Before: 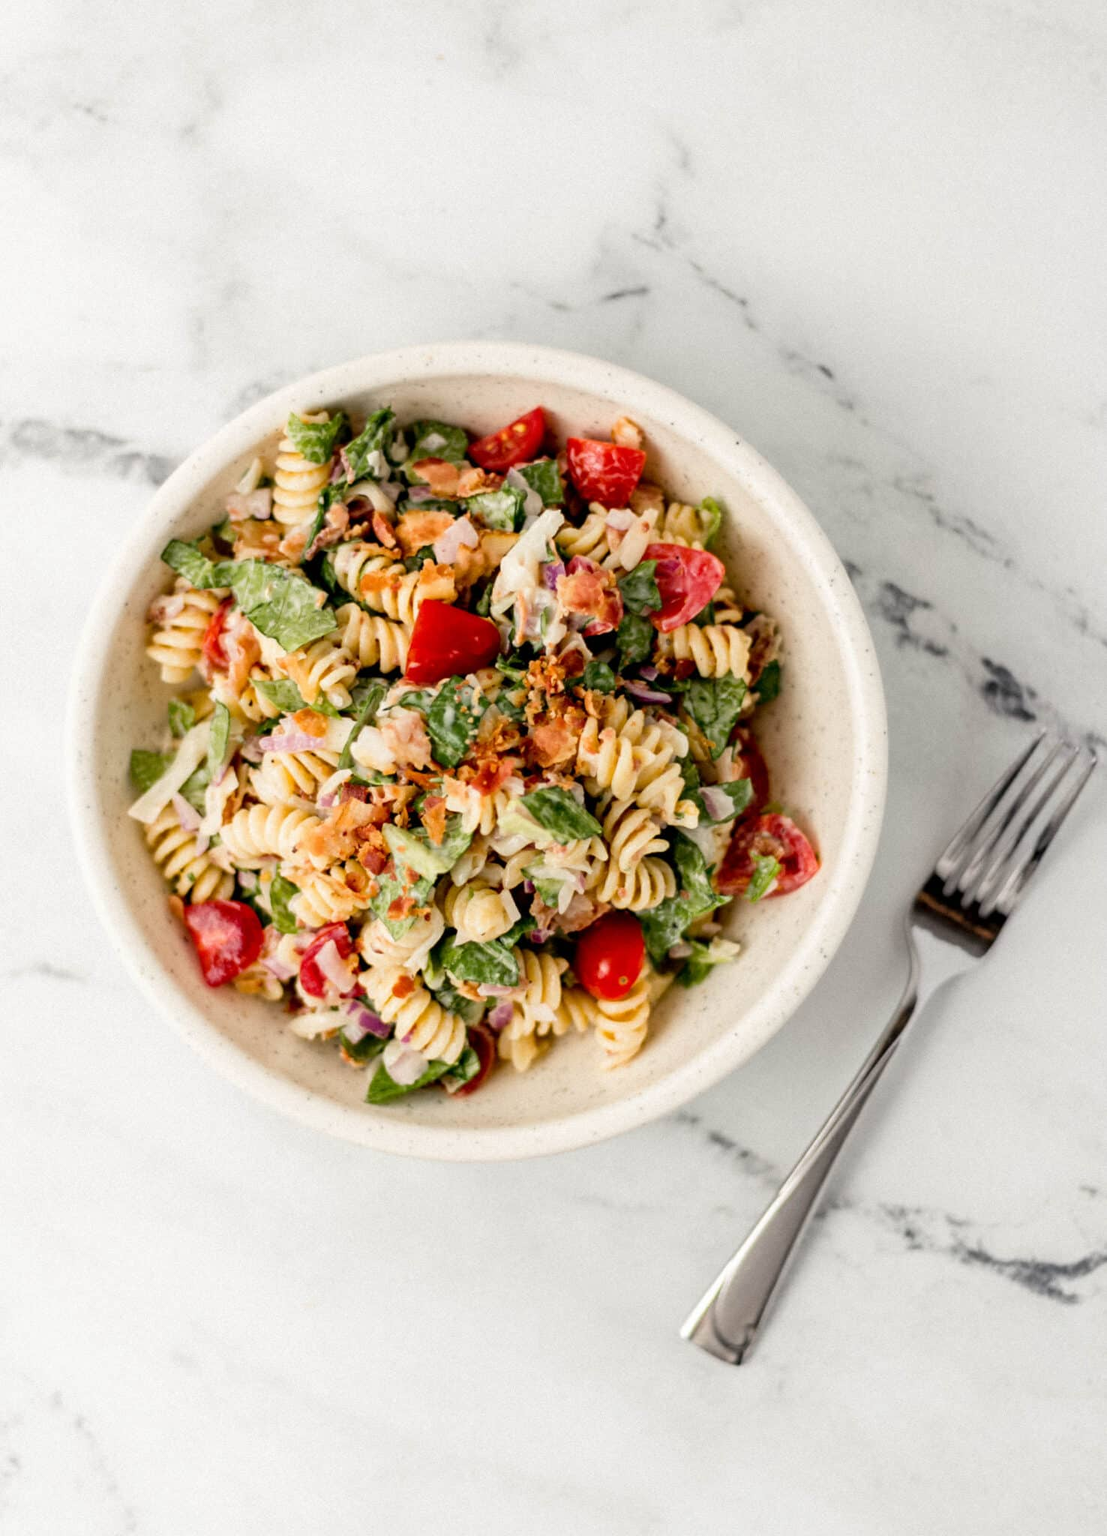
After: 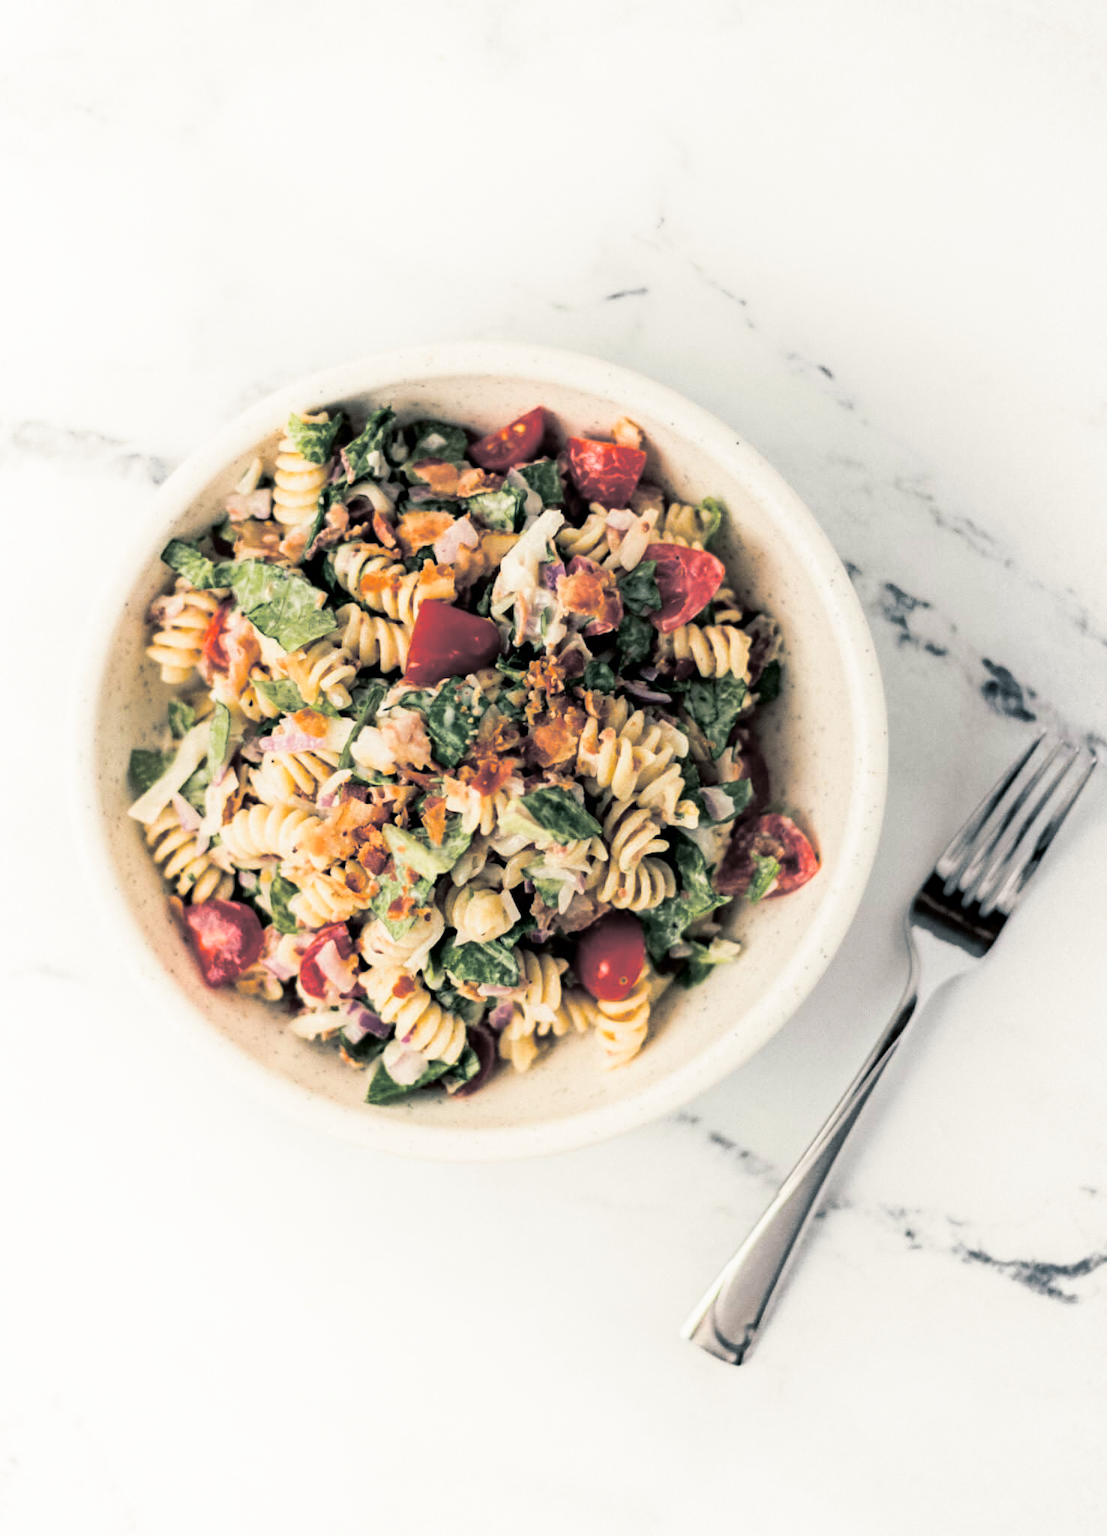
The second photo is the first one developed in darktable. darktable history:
shadows and highlights: shadows -62.32, white point adjustment -5.22, highlights 61.59
split-toning: shadows › hue 205.2°, shadows › saturation 0.29, highlights › hue 50.4°, highlights › saturation 0.38, balance -49.9
